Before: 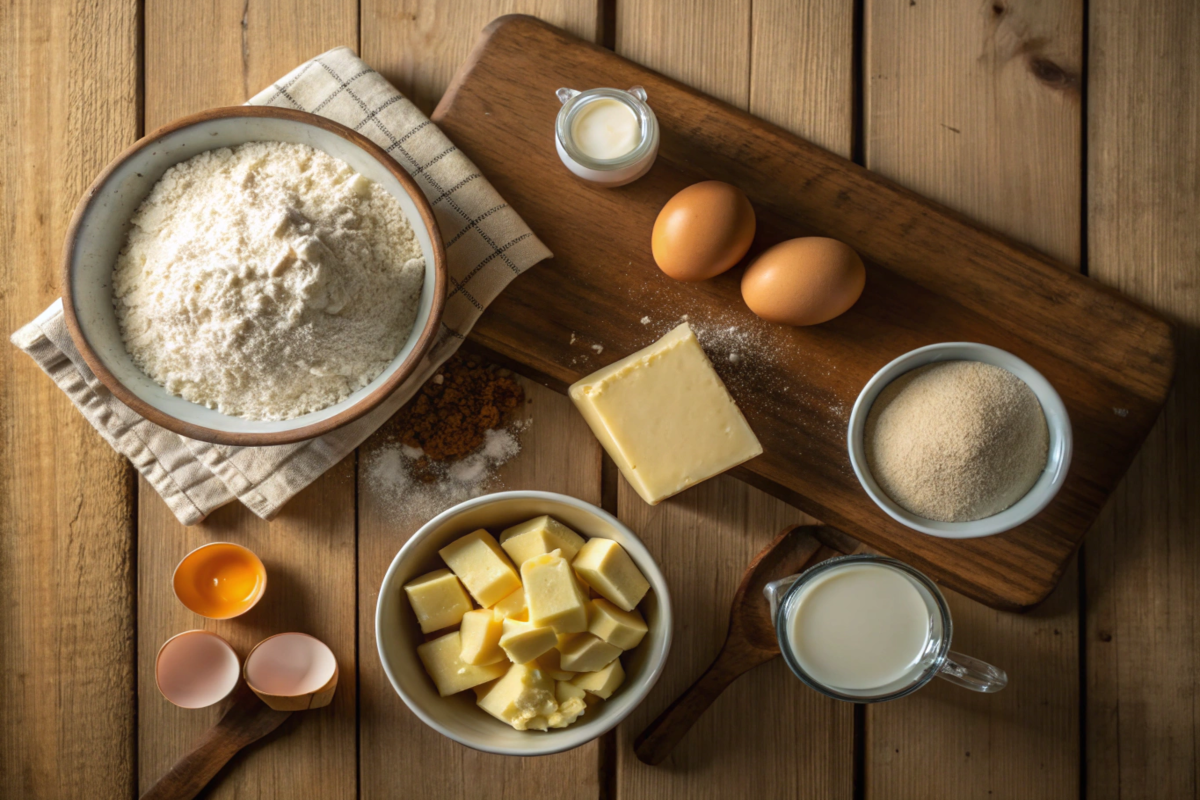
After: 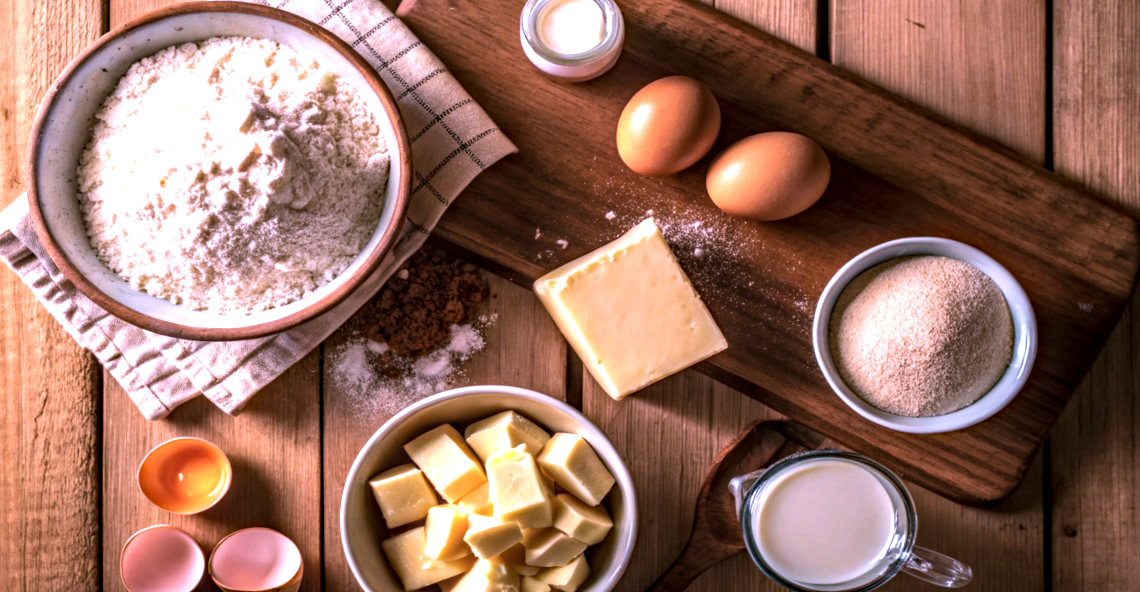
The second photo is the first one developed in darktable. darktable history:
local contrast: detail 130%
exposure: black level correction 0.001, exposure 0.5 EV, compensate exposure bias true, compensate highlight preservation false
crop and rotate: left 2.991%, top 13.302%, right 1.981%, bottom 12.636%
velvia: on, module defaults
color correction: highlights a* 15.03, highlights b* -25.07
haze removal: strength 0.29, distance 0.25, compatibility mode true, adaptive false
tone equalizer: -8 EV -0.417 EV, -7 EV -0.389 EV, -6 EV -0.333 EV, -5 EV -0.222 EV, -3 EV 0.222 EV, -2 EV 0.333 EV, -1 EV 0.389 EV, +0 EV 0.417 EV, edges refinement/feathering 500, mask exposure compensation -1.57 EV, preserve details no
